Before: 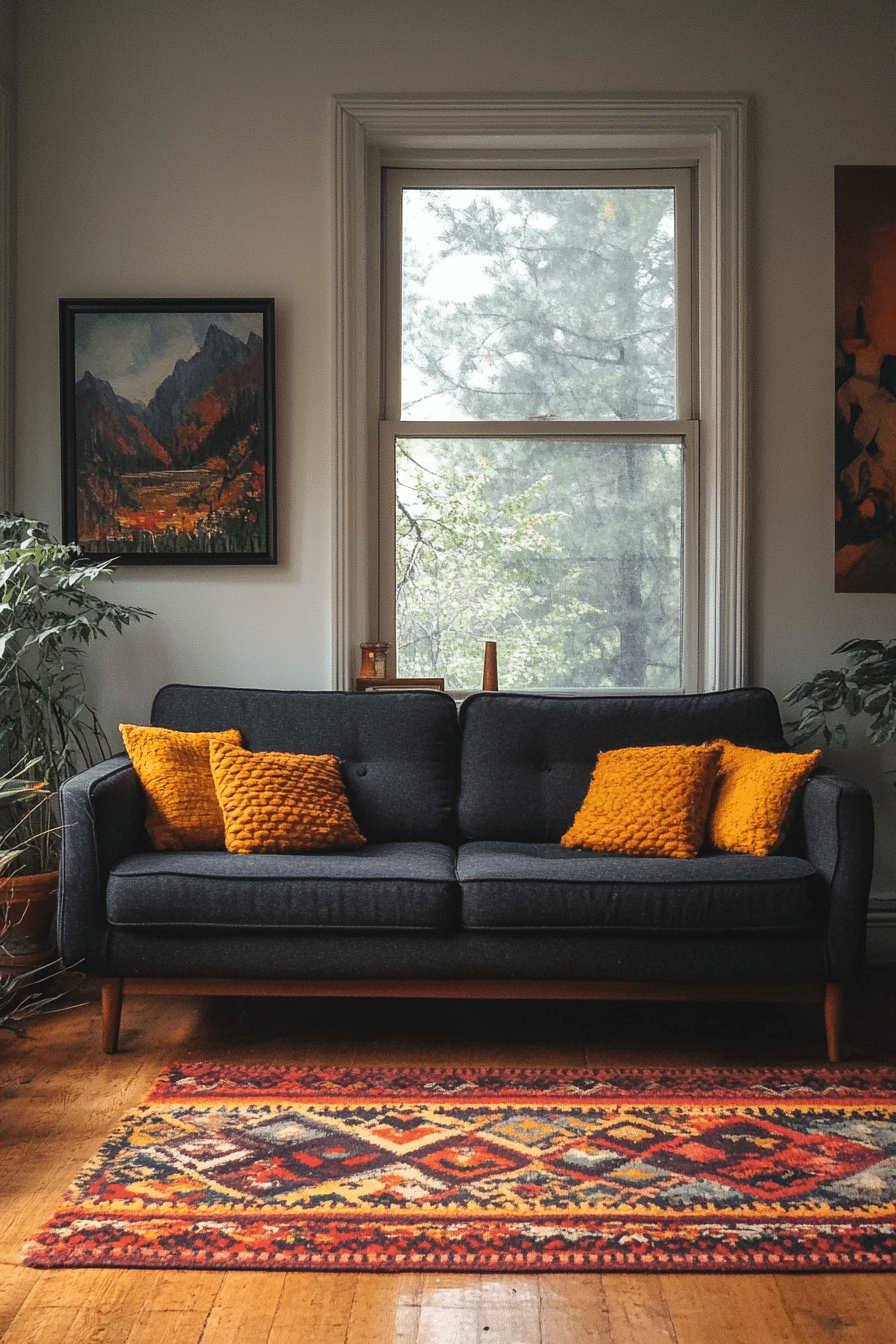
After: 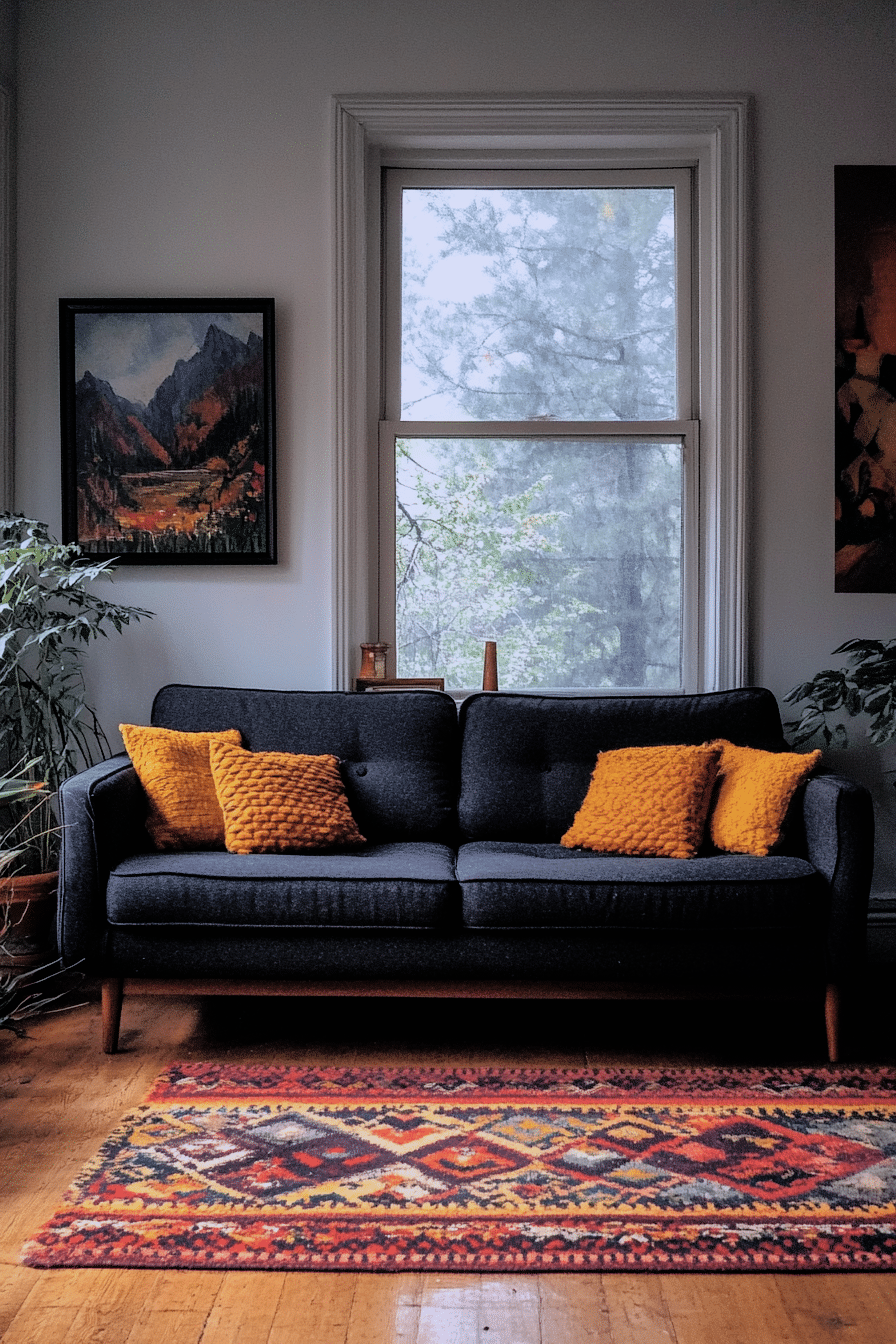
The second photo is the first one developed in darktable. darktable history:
filmic rgb: black relative exposure -4.94 EV, white relative exposure 2.84 EV, hardness 3.72
shadows and highlights: on, module defaults
exposure: black level correction 0.001, exposure -0.123 EV, compensate highlight preservation false
color calibration: illuminant custom, x 0.373, y 0.389, temperature 4241.93 K
